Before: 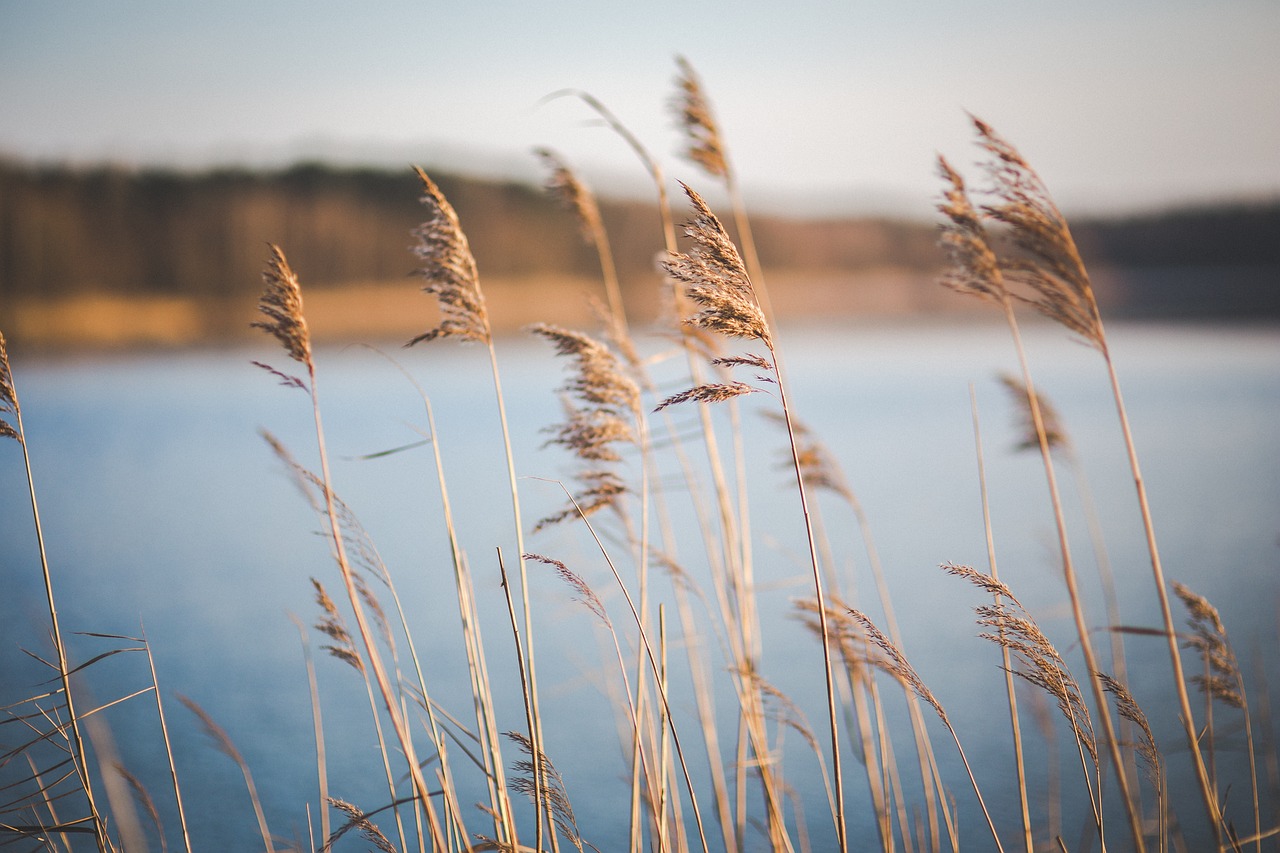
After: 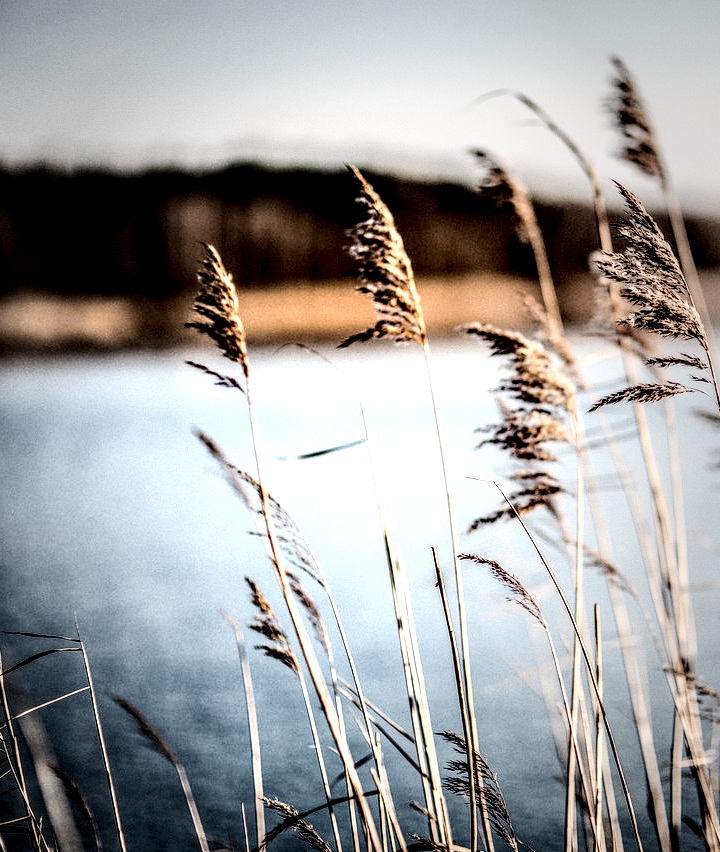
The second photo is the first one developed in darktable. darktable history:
crop: left 5.084%, right 38.615%
tone equalizer: on, module defaults
local contrast: highlights 115%, shadows 44%, detail 295%
contrast brightness saturation: contrast 0.413, brightness 0.112, saturation 0.211
shadows and highlights: shadows 29.25, highlights -29.09, low approximation 0.01, soften with gaussian
vignetting: fall-off start 16.1%, fall-off radius 99.51%, width/height ratio 0.717
haze removal: compatibility mode true, adaptive false
